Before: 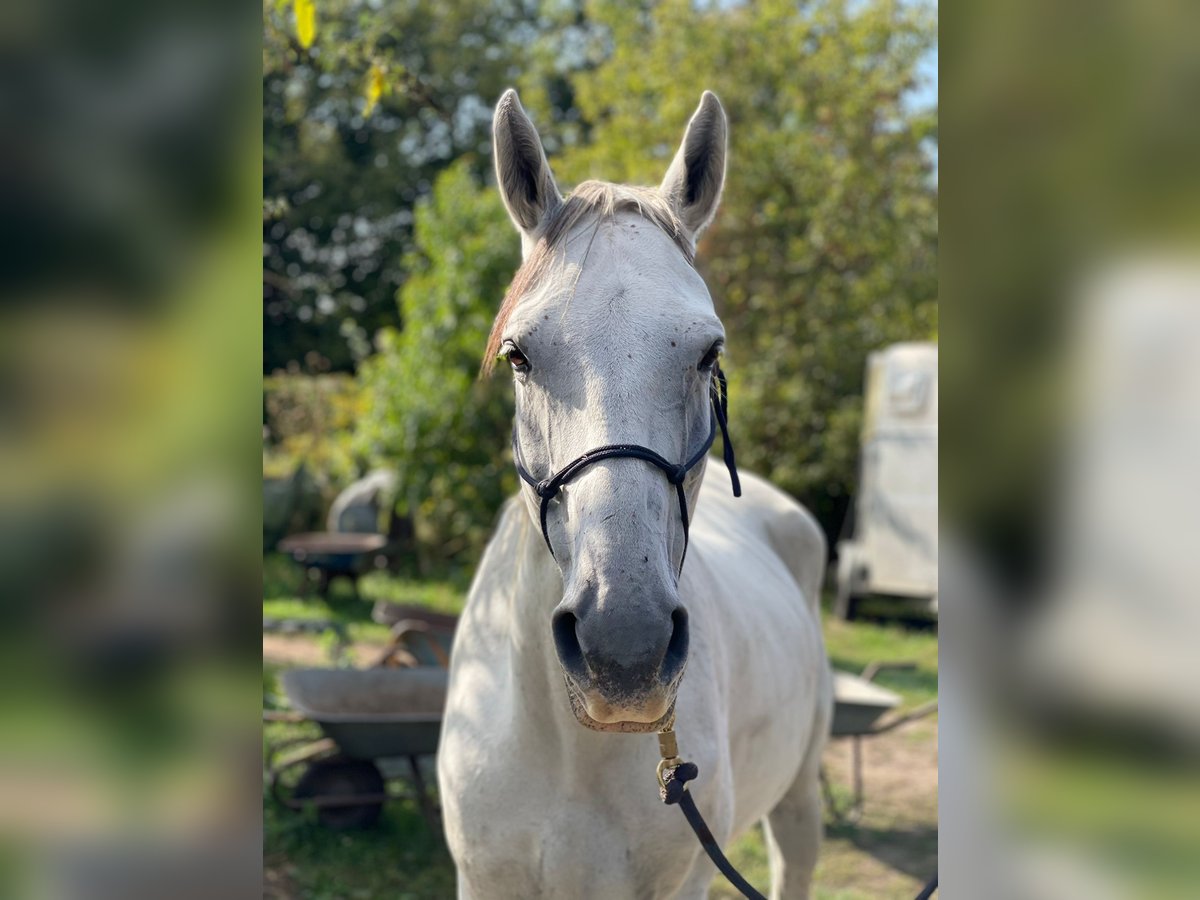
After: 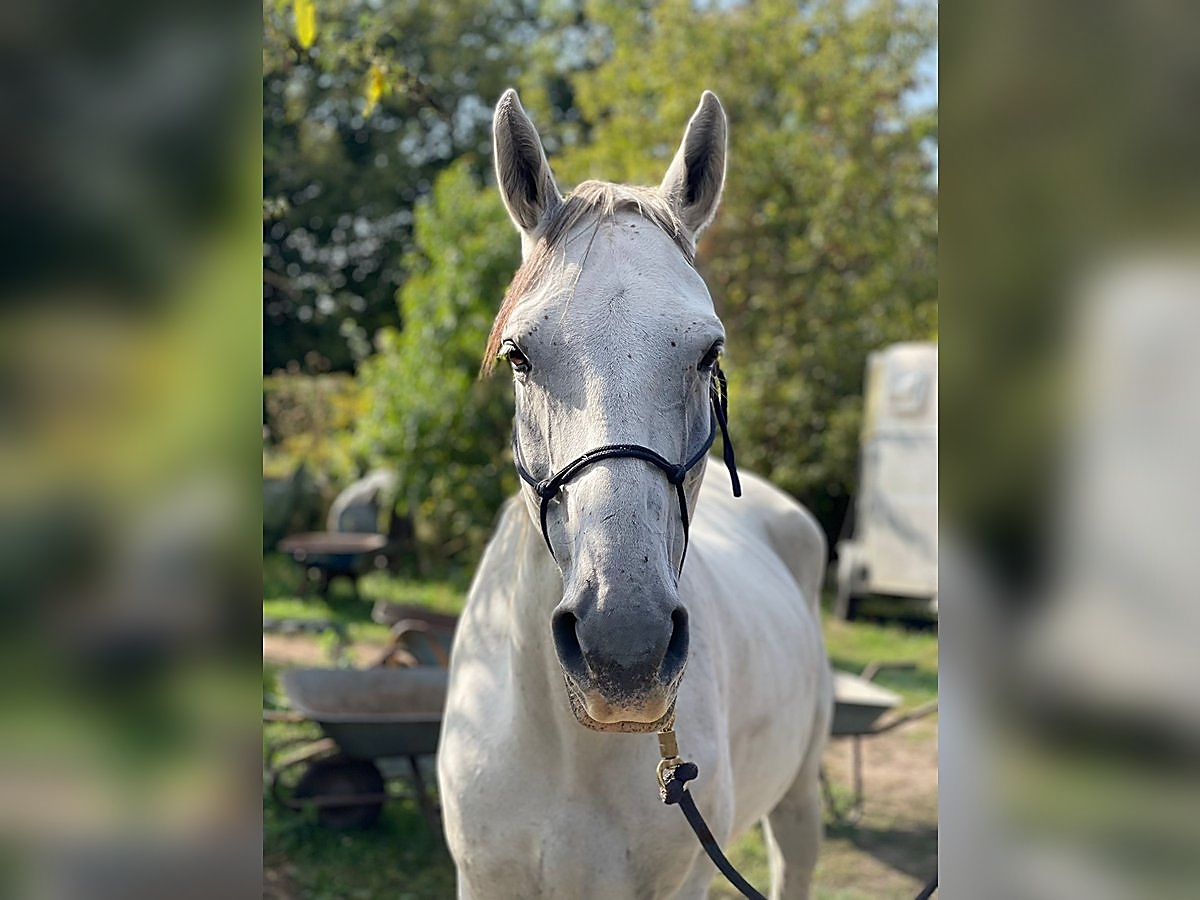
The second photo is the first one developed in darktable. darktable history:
vignetting: fall-off start 89.11%, fall-off radius 43.51%, brightness -0.347, center (-0.123, -0.009), width/height ratio 1.166
sharpen: radius 1.379, amount 1.236, threshold 0.786
